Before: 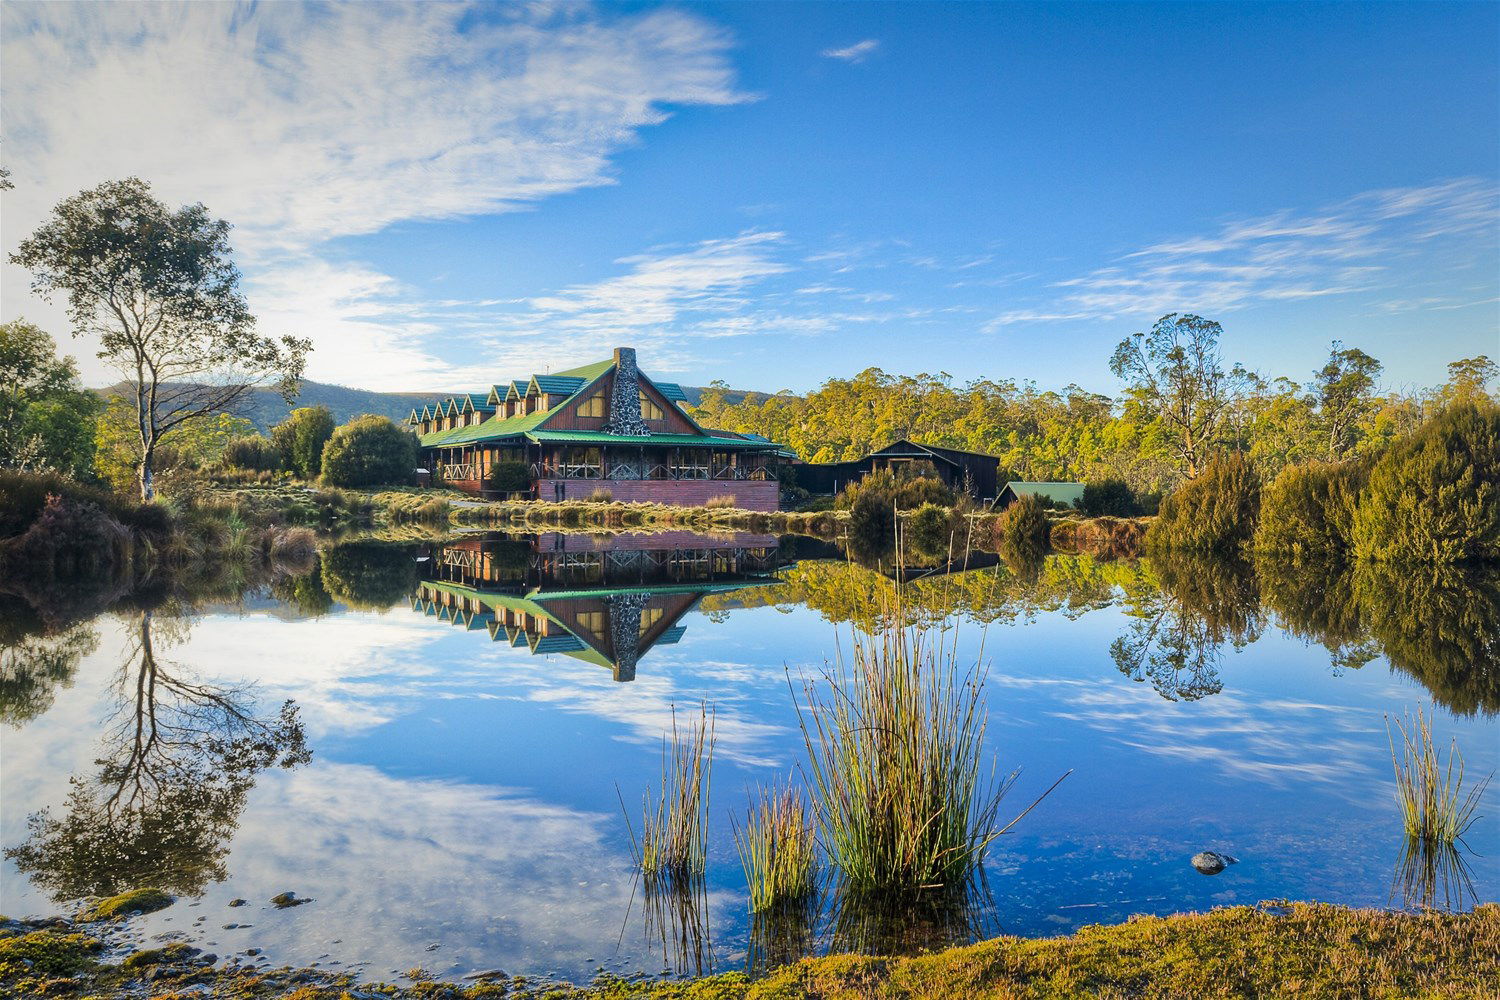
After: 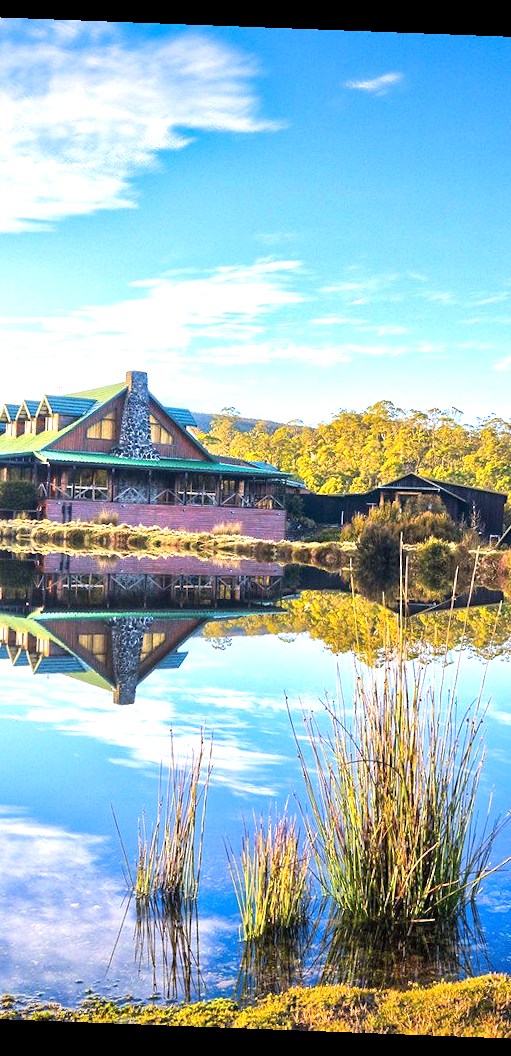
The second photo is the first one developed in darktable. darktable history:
white balance: red 1.05, blue 1.072
exposure: exposure 1 EV, compensate highlight preservation false
crop: left 33.36%, right 33.36%
rotate and perspective: rotation 2.17°, automatic cropping off
